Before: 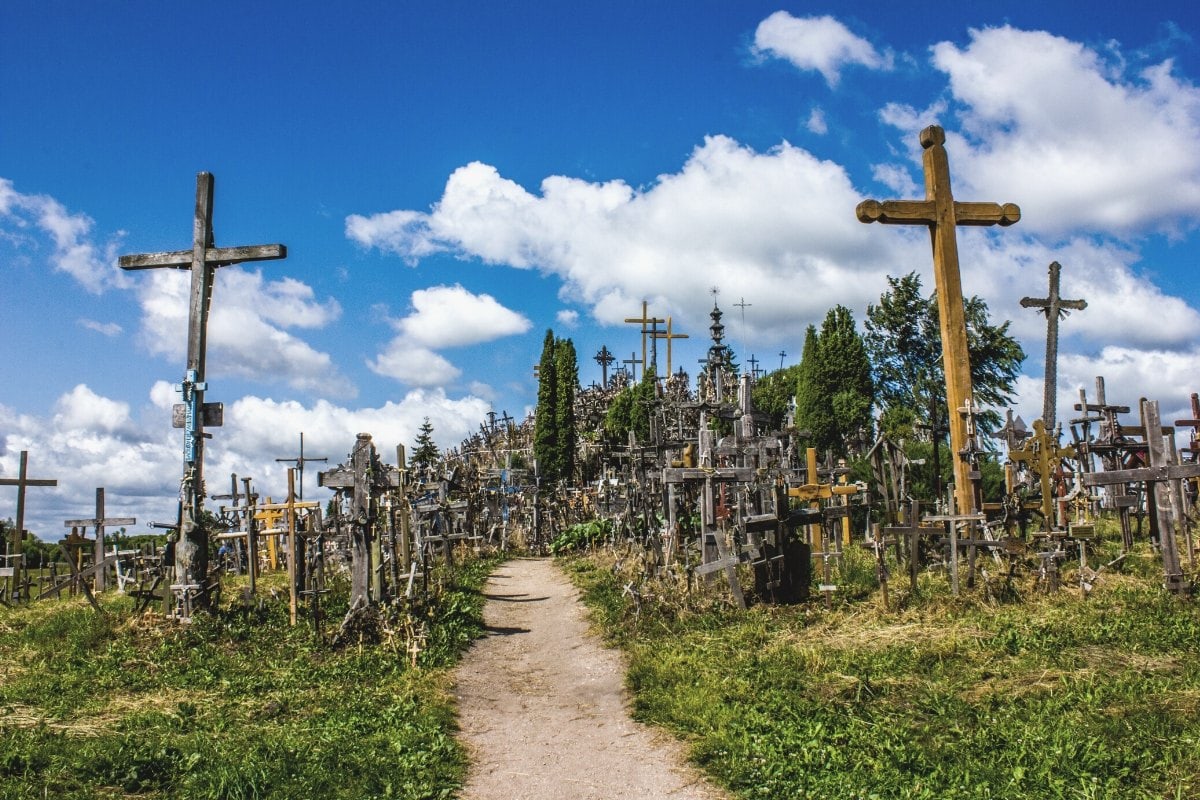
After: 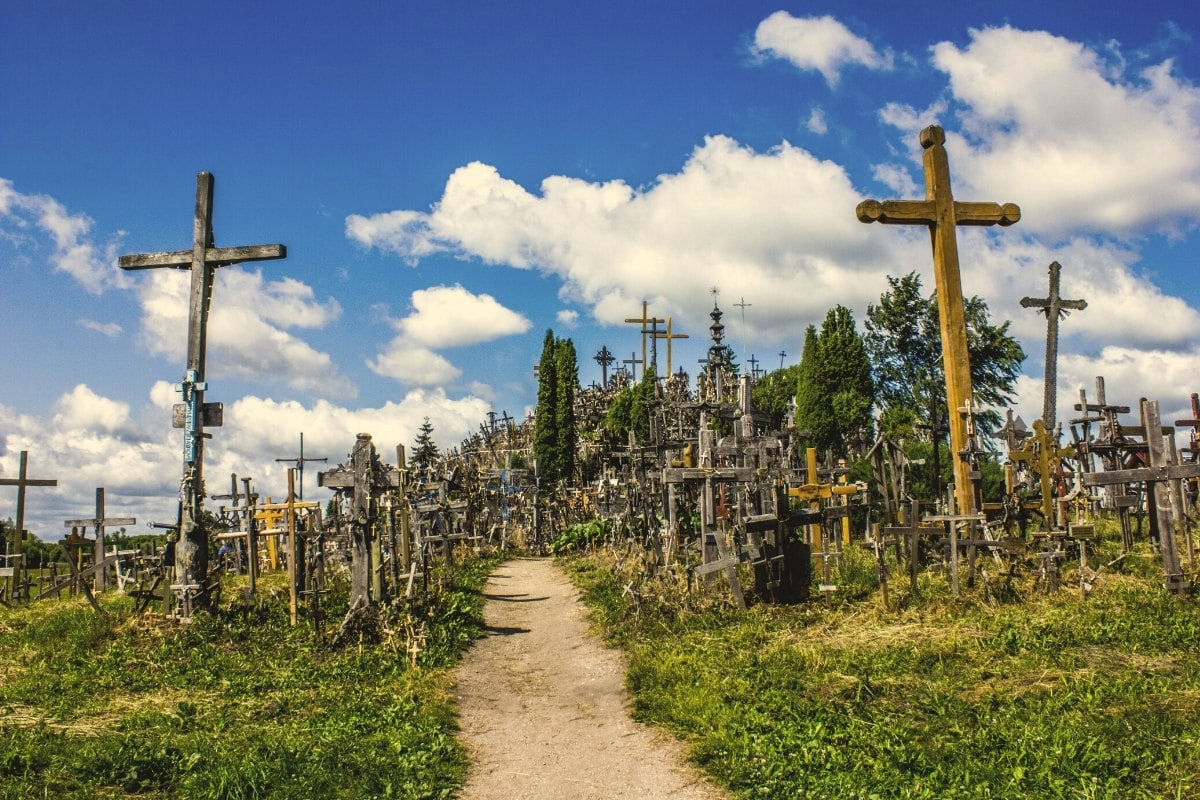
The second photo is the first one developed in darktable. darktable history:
color correction: highlights a* 1.48, highlights b* 17.67
